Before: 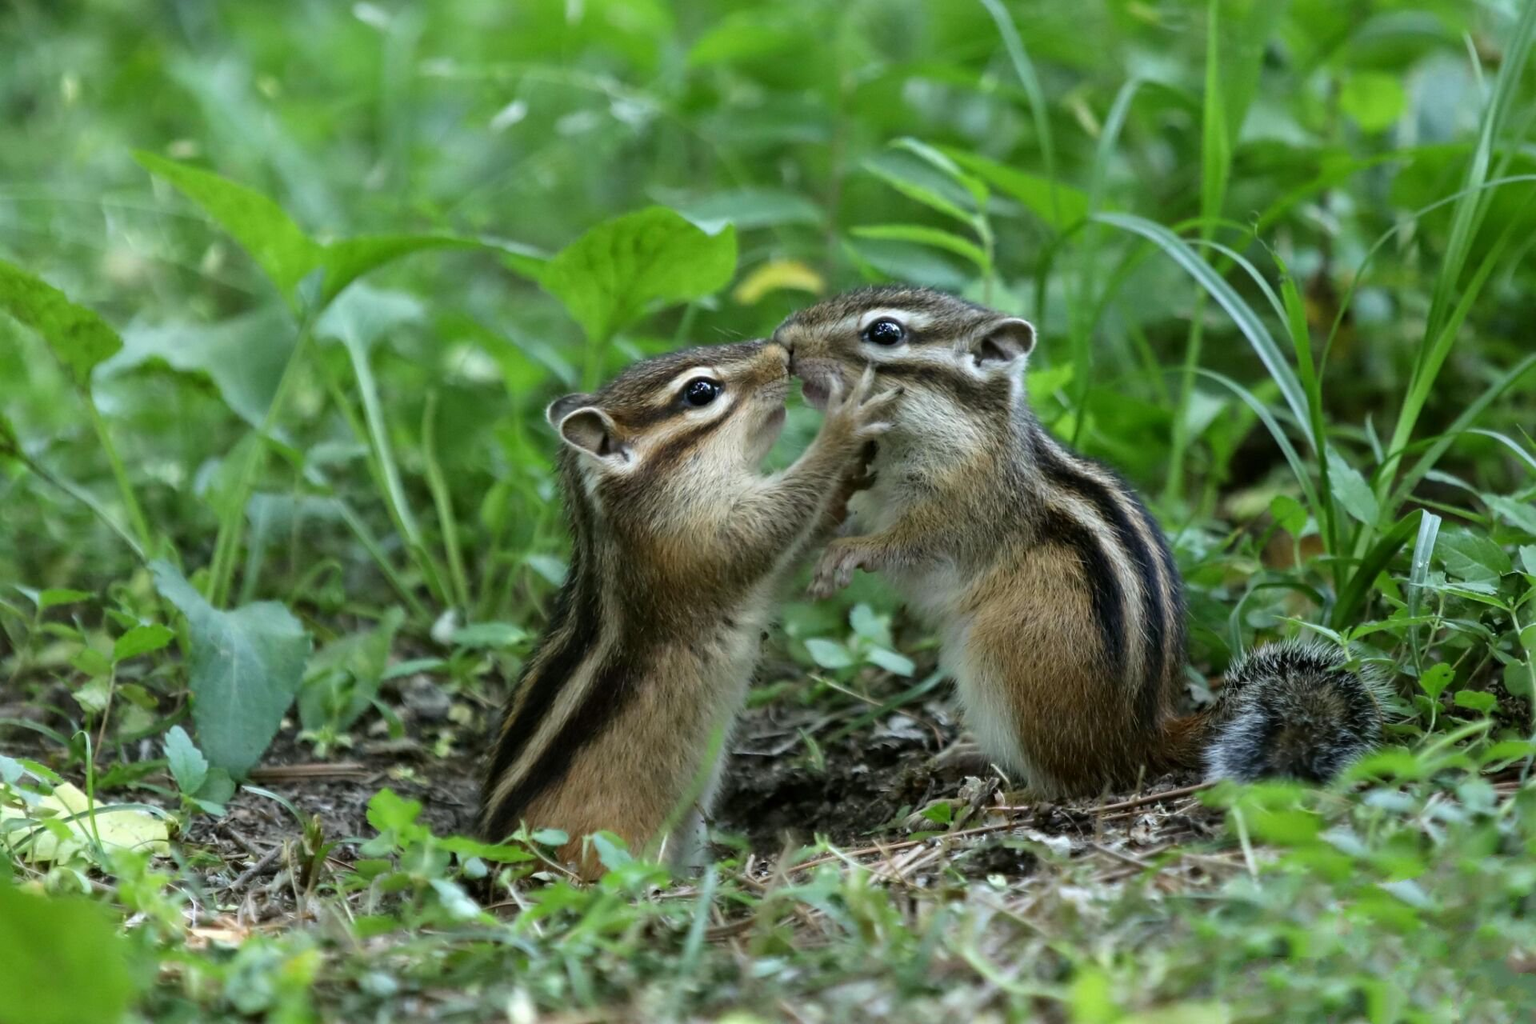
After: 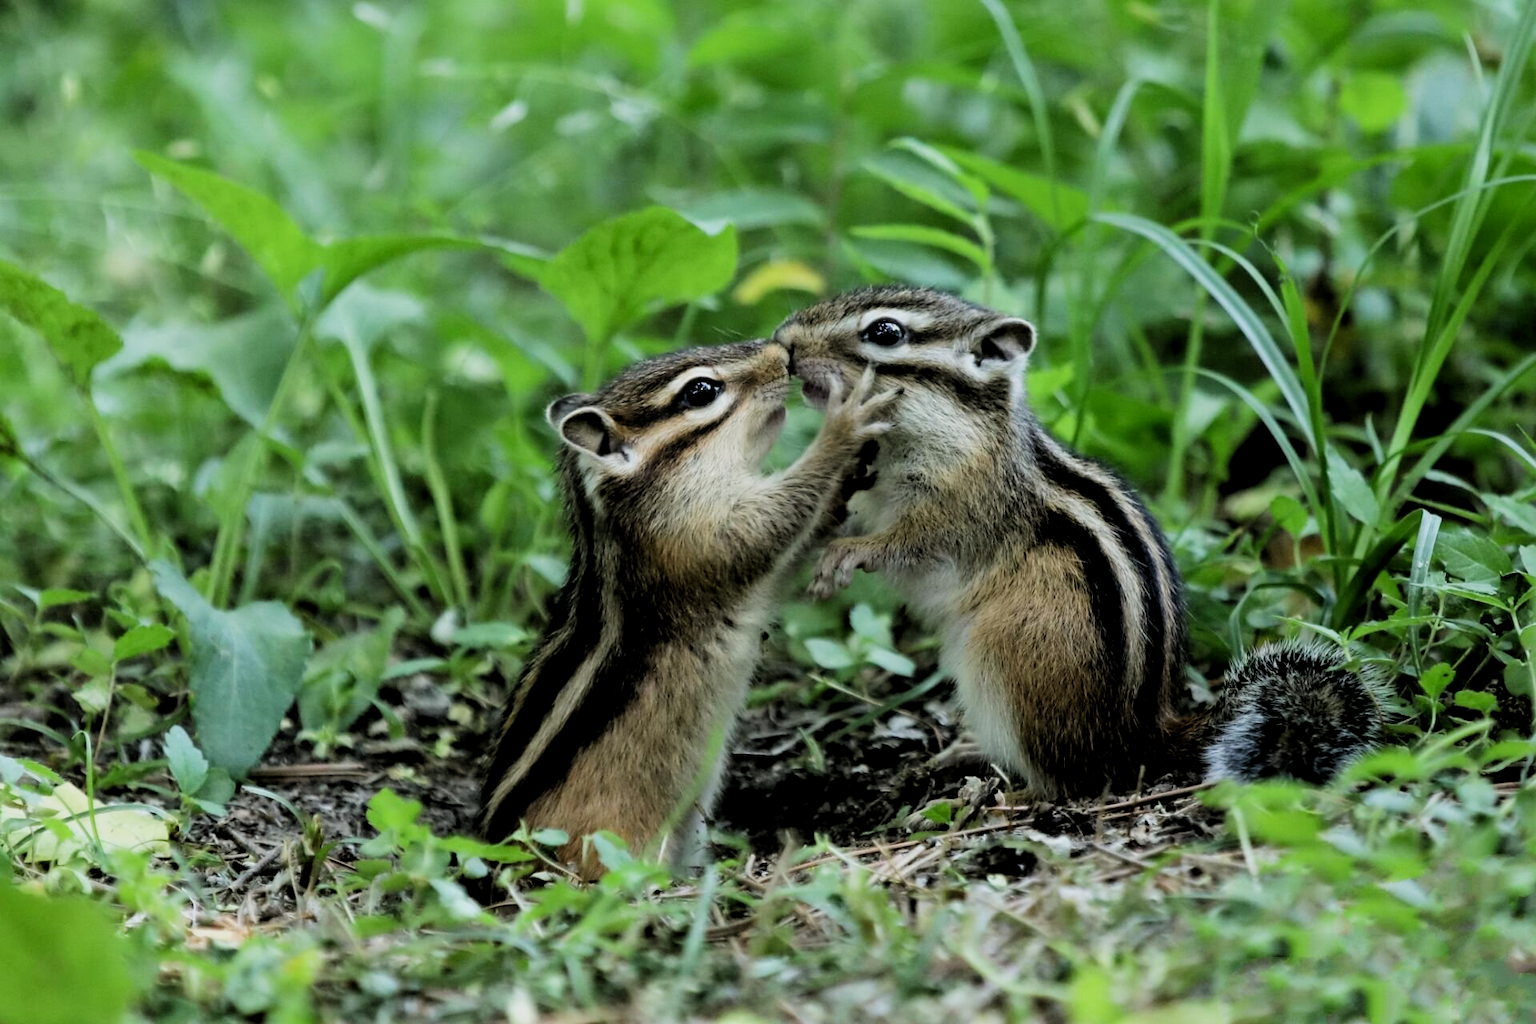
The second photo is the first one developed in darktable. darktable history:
filmic rgb: black relative exposure -5.13 EV, white relative exposure 3.96 EV, hardness 2.9, contrast 1.301, highlights saturation mix -31.13%
tone equalizer: edges refinement/feathering 500, mask exposure compensation -1.57 EV, preserve details no
levels: levels [0.018, 0.493, 1]
